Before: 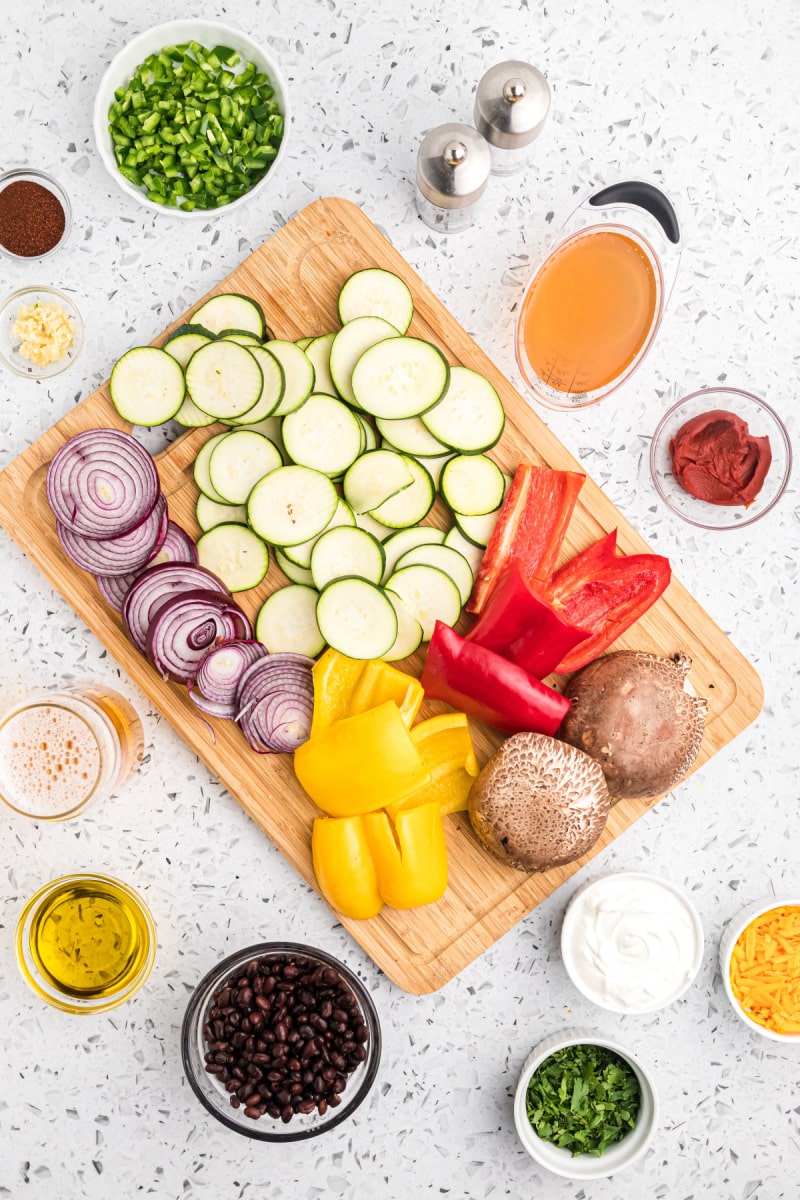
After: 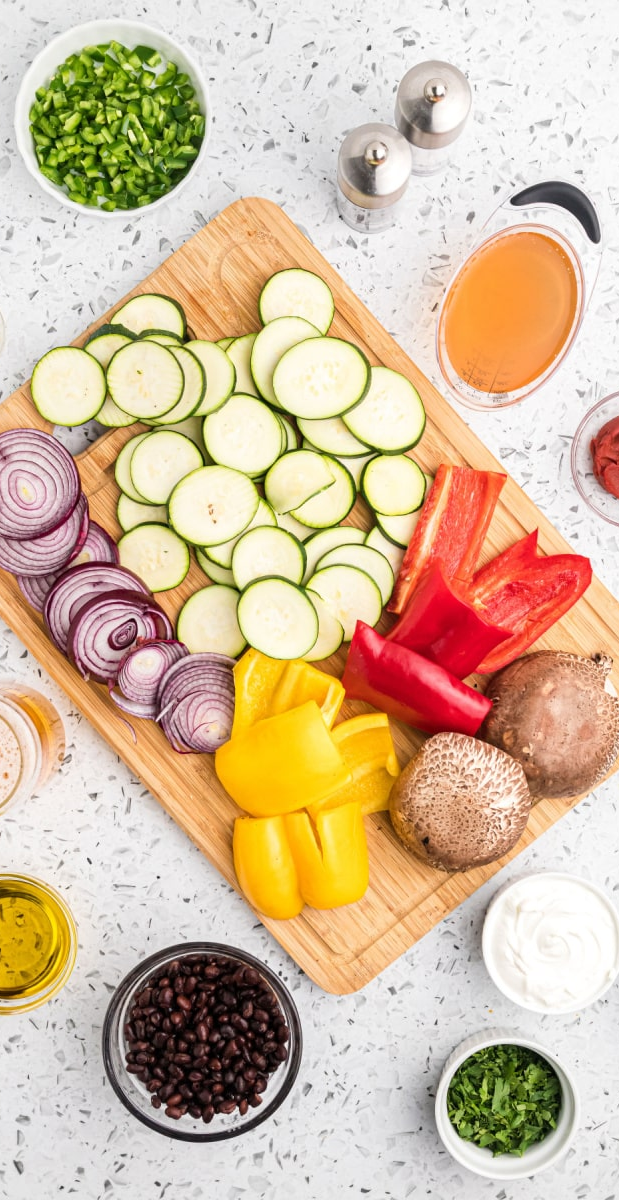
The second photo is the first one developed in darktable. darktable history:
crop: left 9.882%, right 12.636%
